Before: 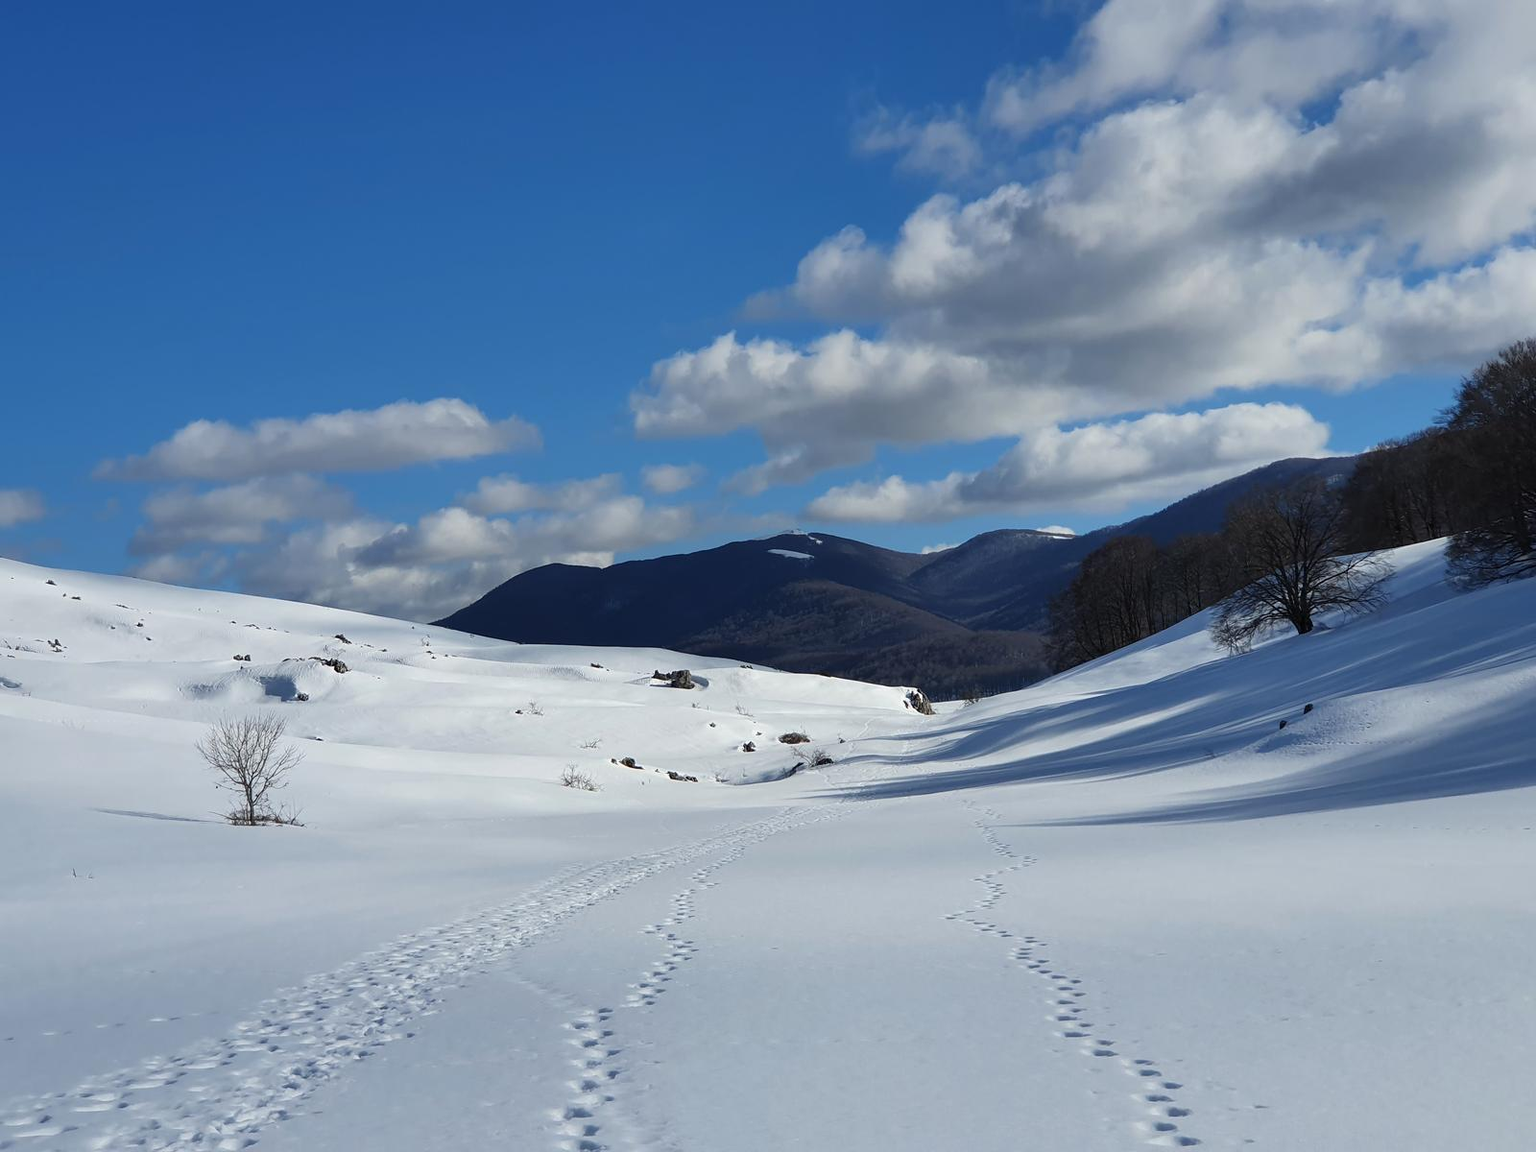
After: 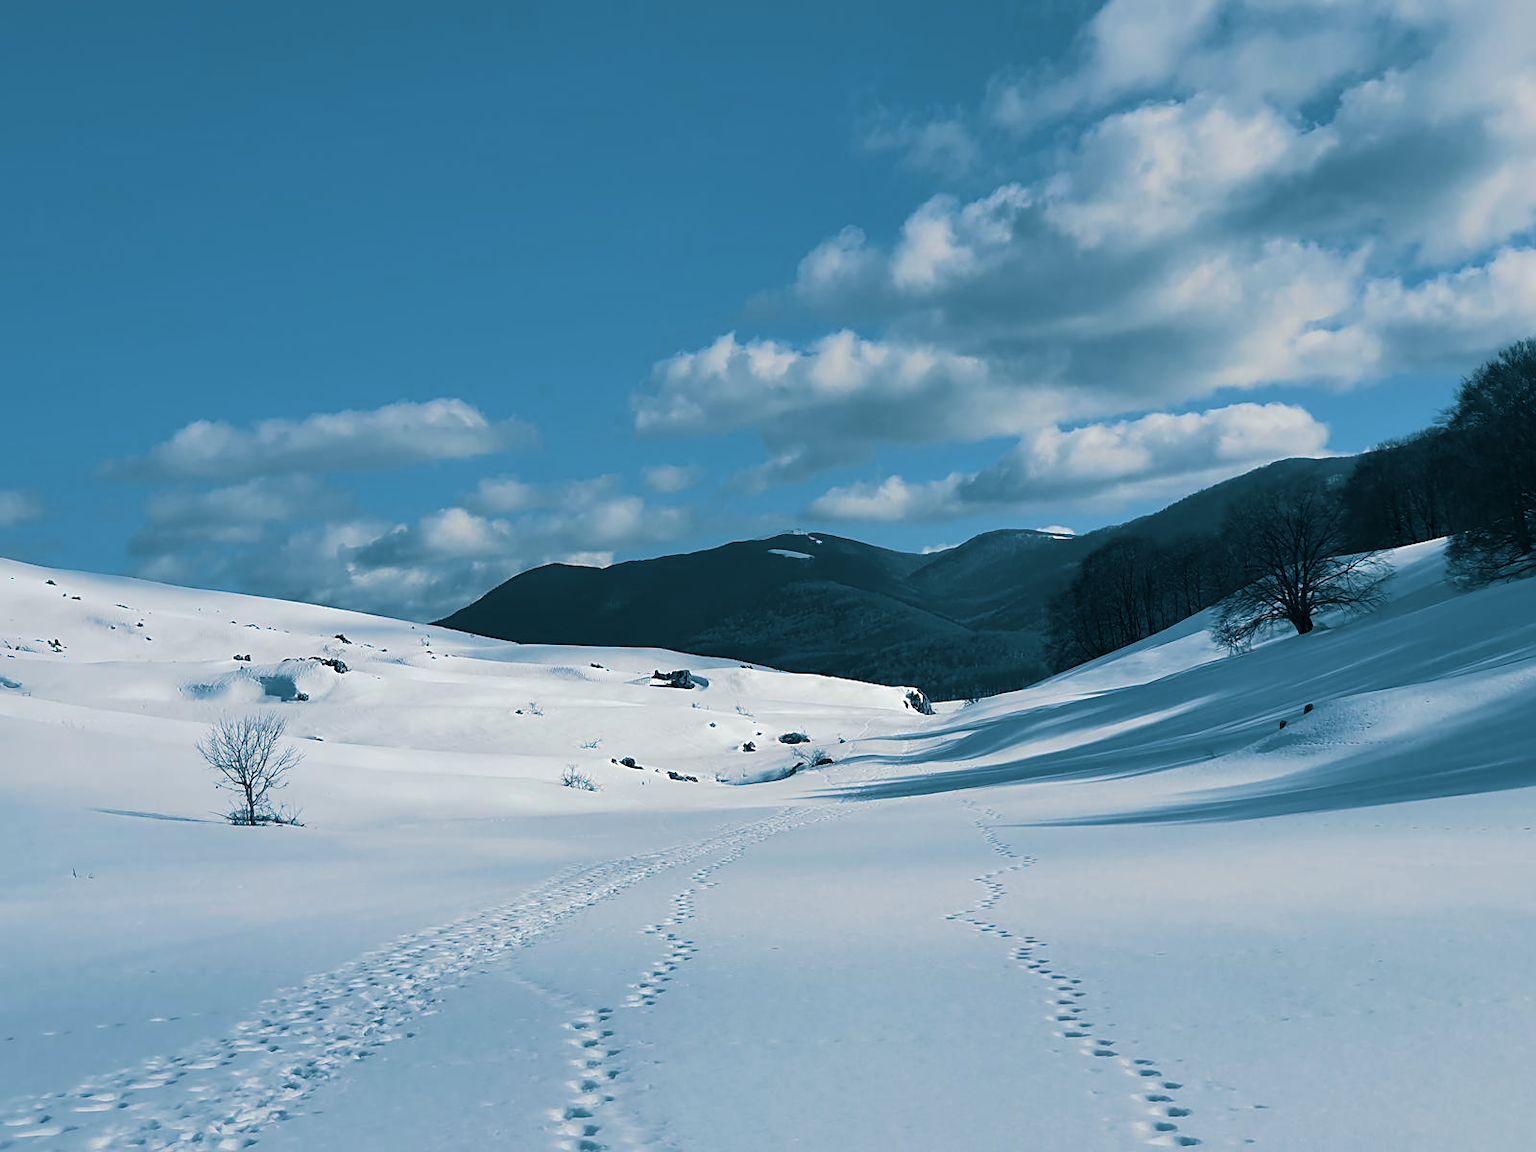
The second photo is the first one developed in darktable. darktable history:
contrast equalizer: y [[0.5 ×4, 0.467, 0.376], [0.5 ×6], [0.5 ×6], [0 ×6], [0 ×6]]
sharpen: on, module defaults
split-toning: shadows › hue 212.4°, balance -70
